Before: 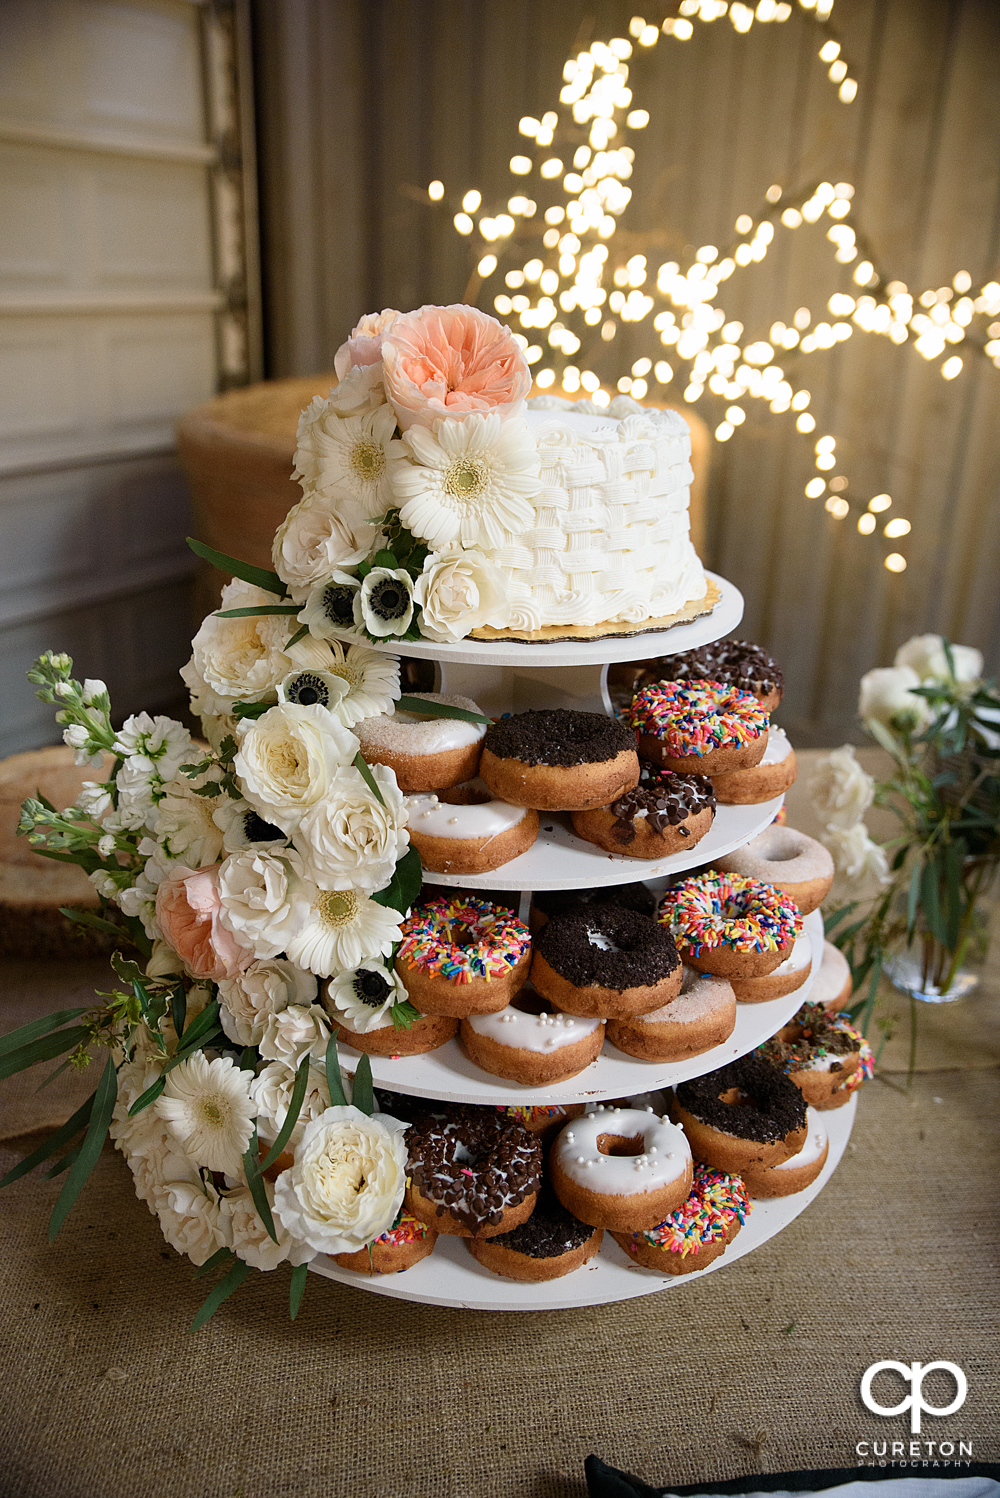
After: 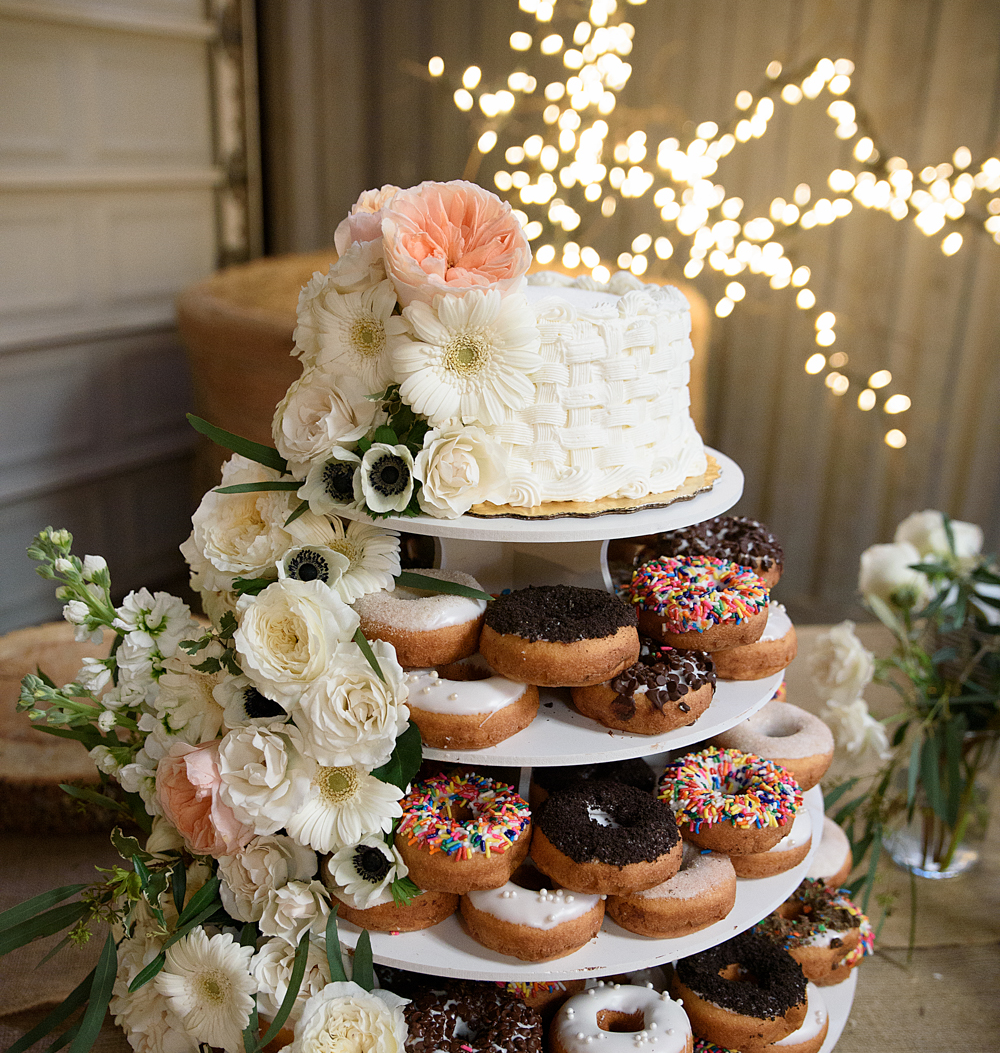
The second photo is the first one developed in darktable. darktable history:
crop and rotate: top 8.279%, bottom 21.407%
